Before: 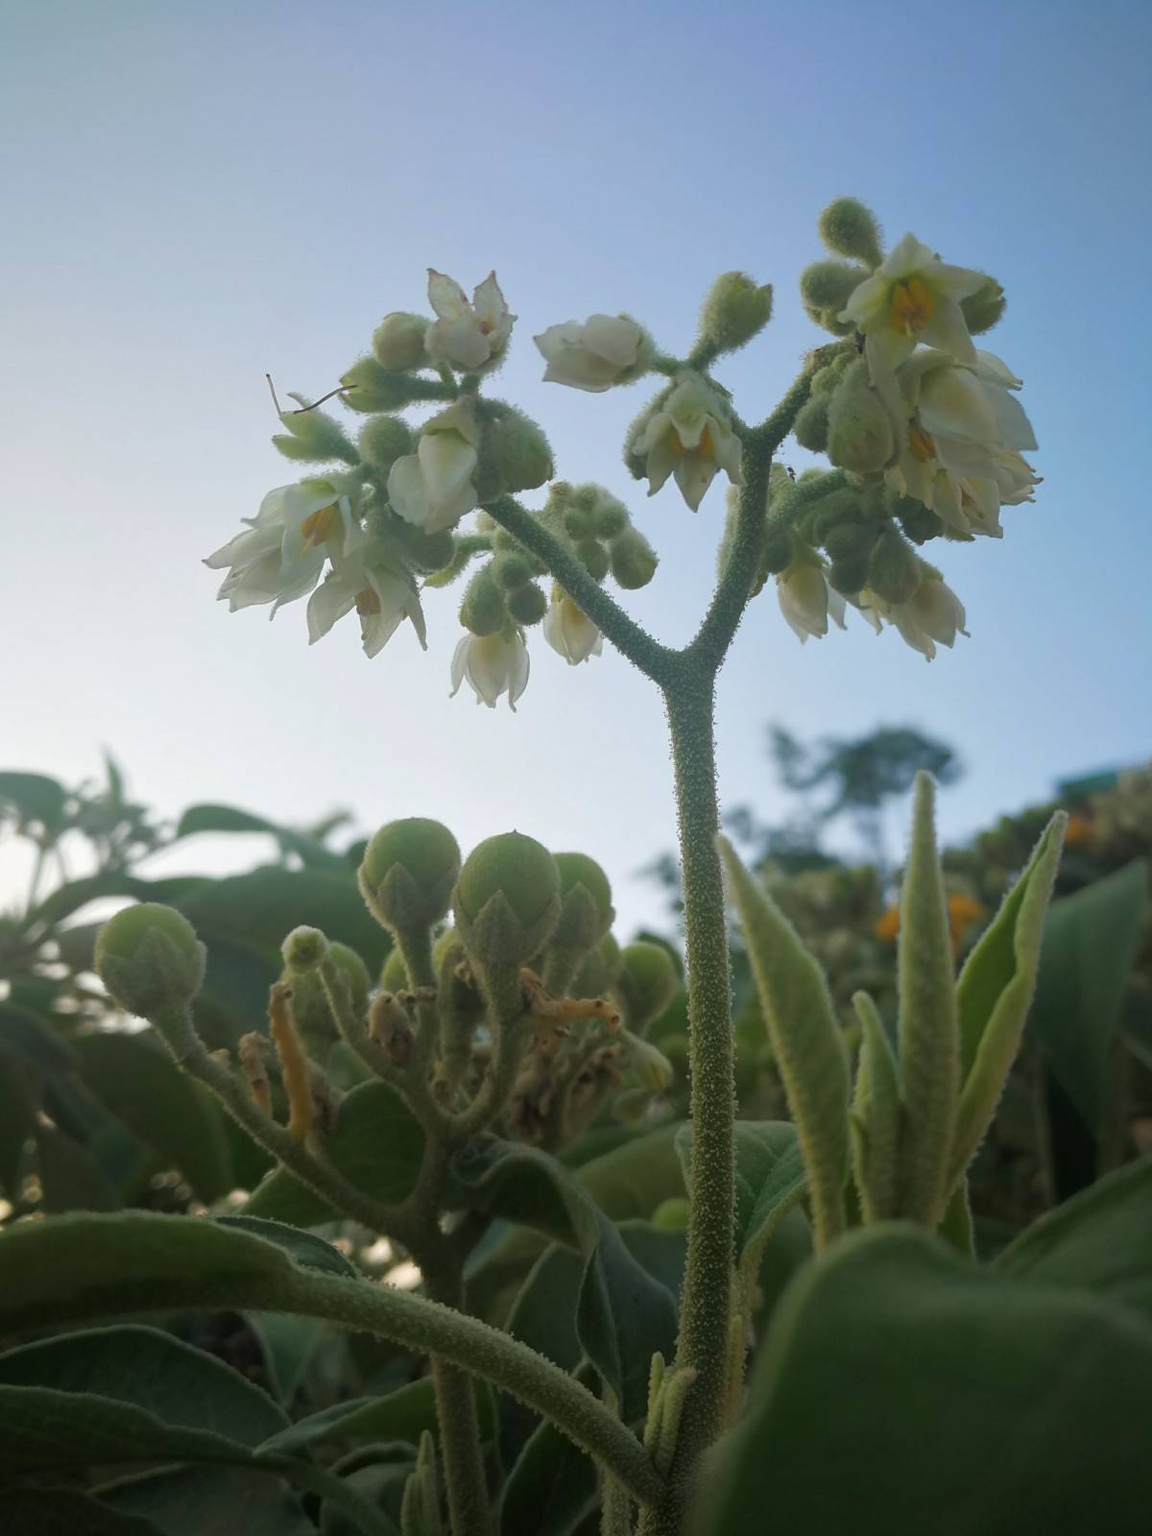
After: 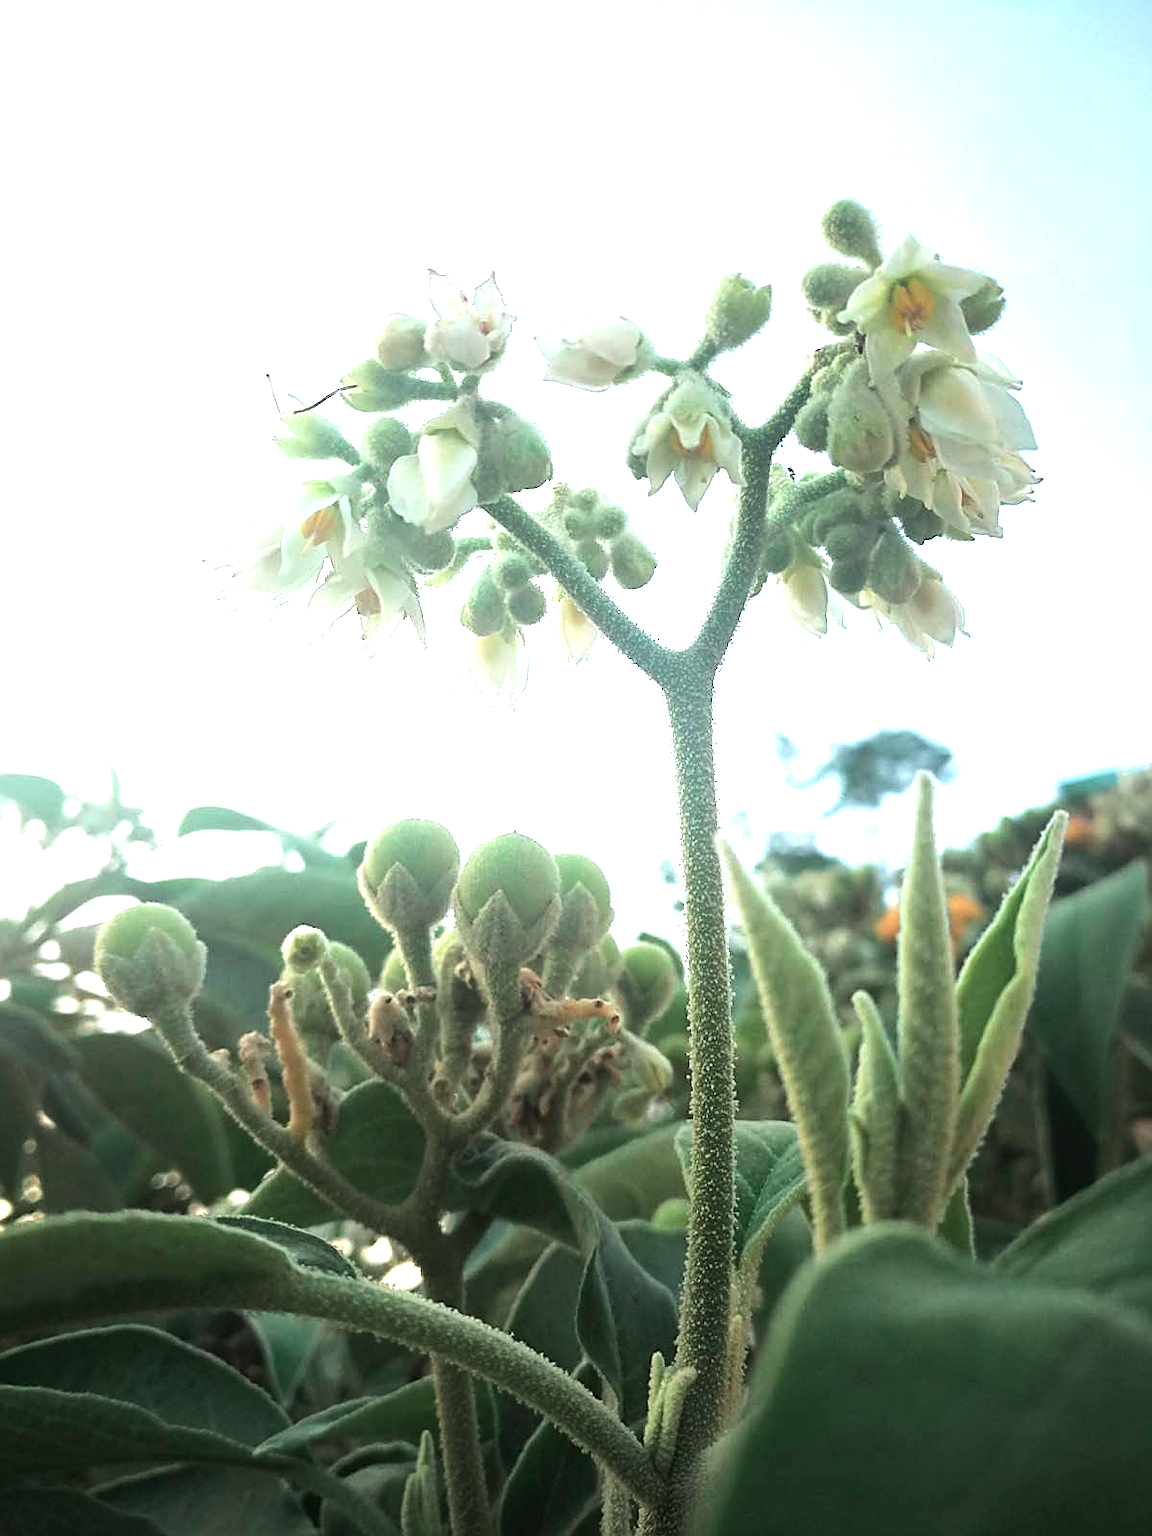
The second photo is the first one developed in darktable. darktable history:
exposure: black level correction 0, exposure 1.4 EV, compensate highlight preservation false
tone equalizer: -8 EV -0.75 EV, -7 EV -0.7 EV, -6 EV -0.6 EV, -5 EV -0.4 EV, -3 EV 0.4 EV, -2 EV 0.6 EV, -1 EV 0.7 EV, +0 EV 0.75 EV, edges refinement/feathering 500, mask exposure compensation -1.57 EV, preserve details no
sharpen: on, module defaults
color contrast: blue-yellow contrast 0.62
color balance rgb: perceptual saturation grading › global saturation 10%, global vibrance 10%
